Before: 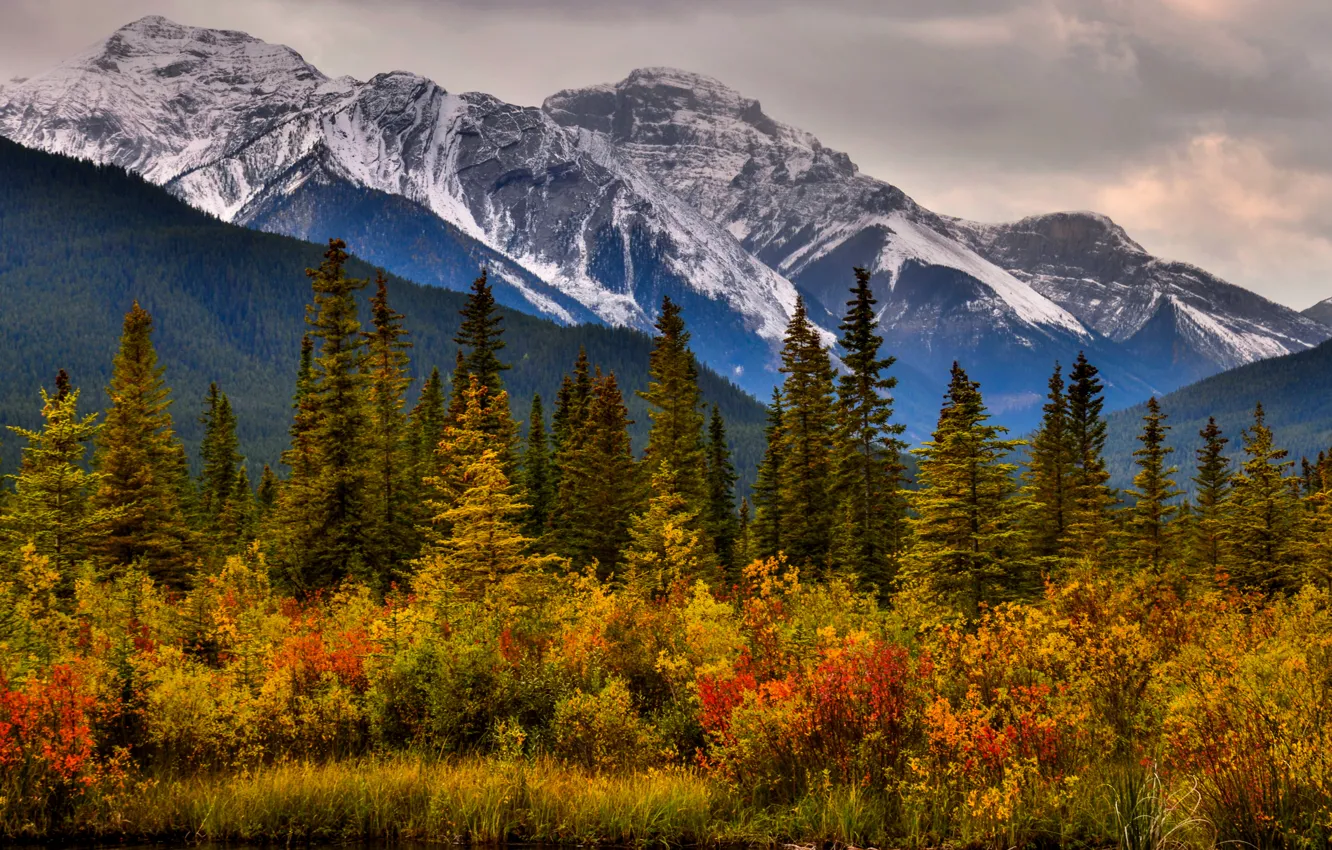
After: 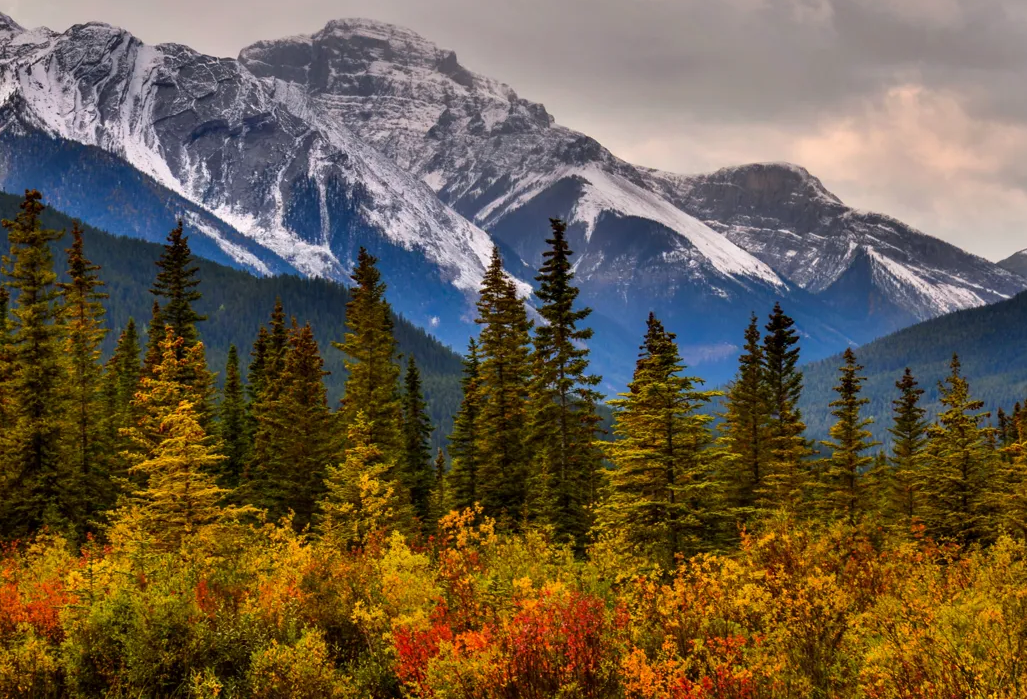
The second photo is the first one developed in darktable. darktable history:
crop: left 22.881%, top 5.823%, bottom 11.824%
